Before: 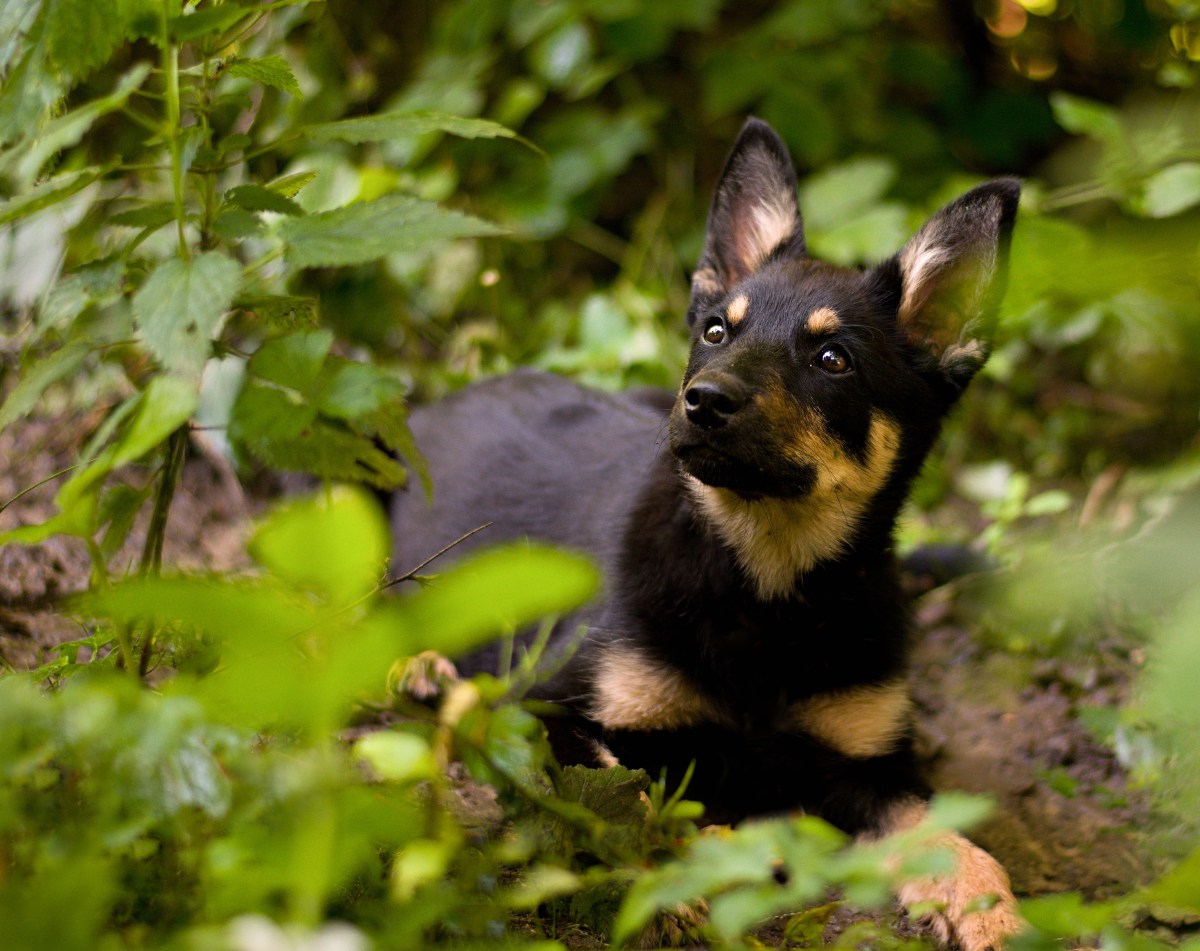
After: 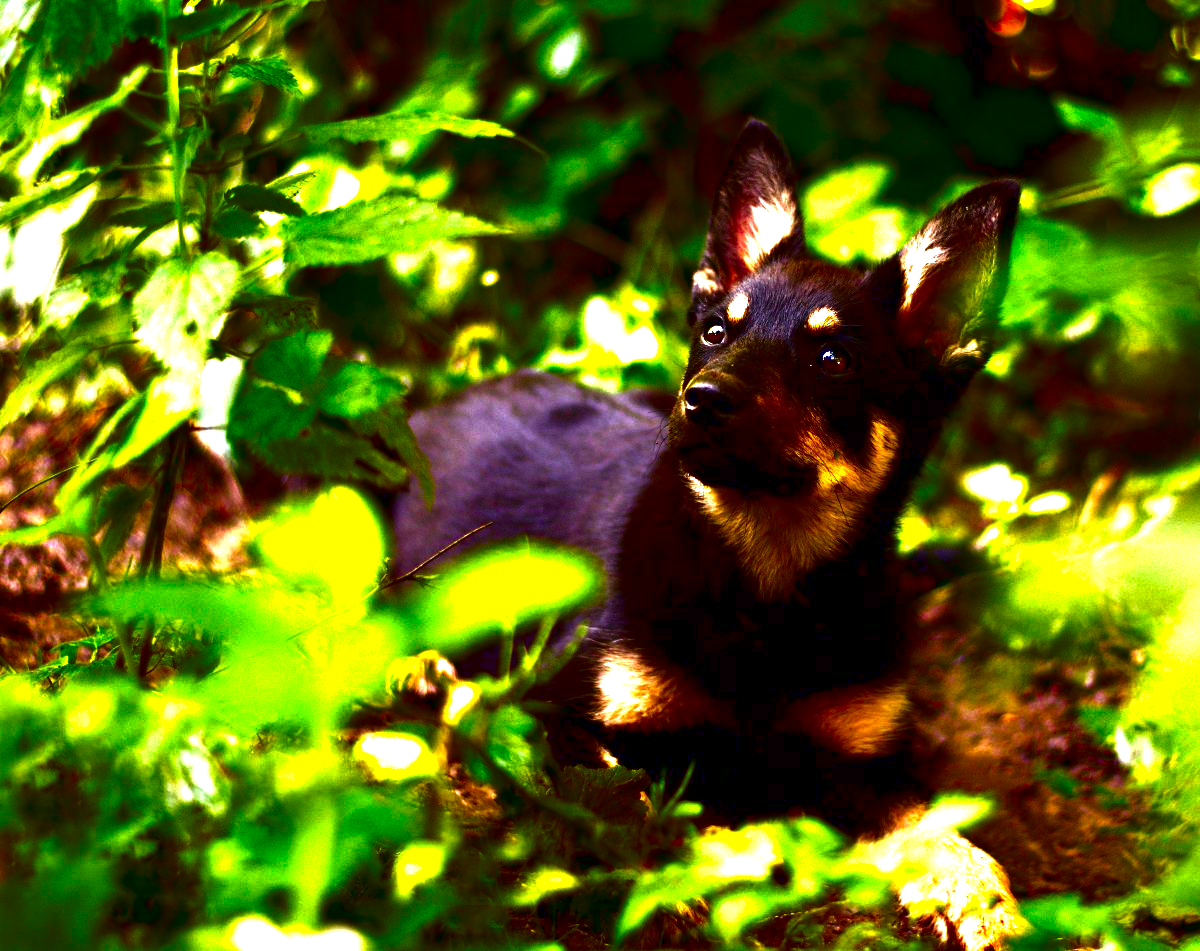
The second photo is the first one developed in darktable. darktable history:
exposure: black level correction 0, exposure 1.28 EV, compensate highlight preservation false
contrast brightness saturation: brightness -0.99, saturation 0.993
color balance rgb: perceptual saturation grading › global saturation -1.744%, perceptual saturation grading › highlights -7.211%, perceptual saturation grading › mid-tones 8.146%, perceptual saturation grading › shadows 3.381%, perceptual brilliance grading › highlights 9.343%, perceptual brilliance grading › mid-tones 5.745%, global vibrance 30.062%
